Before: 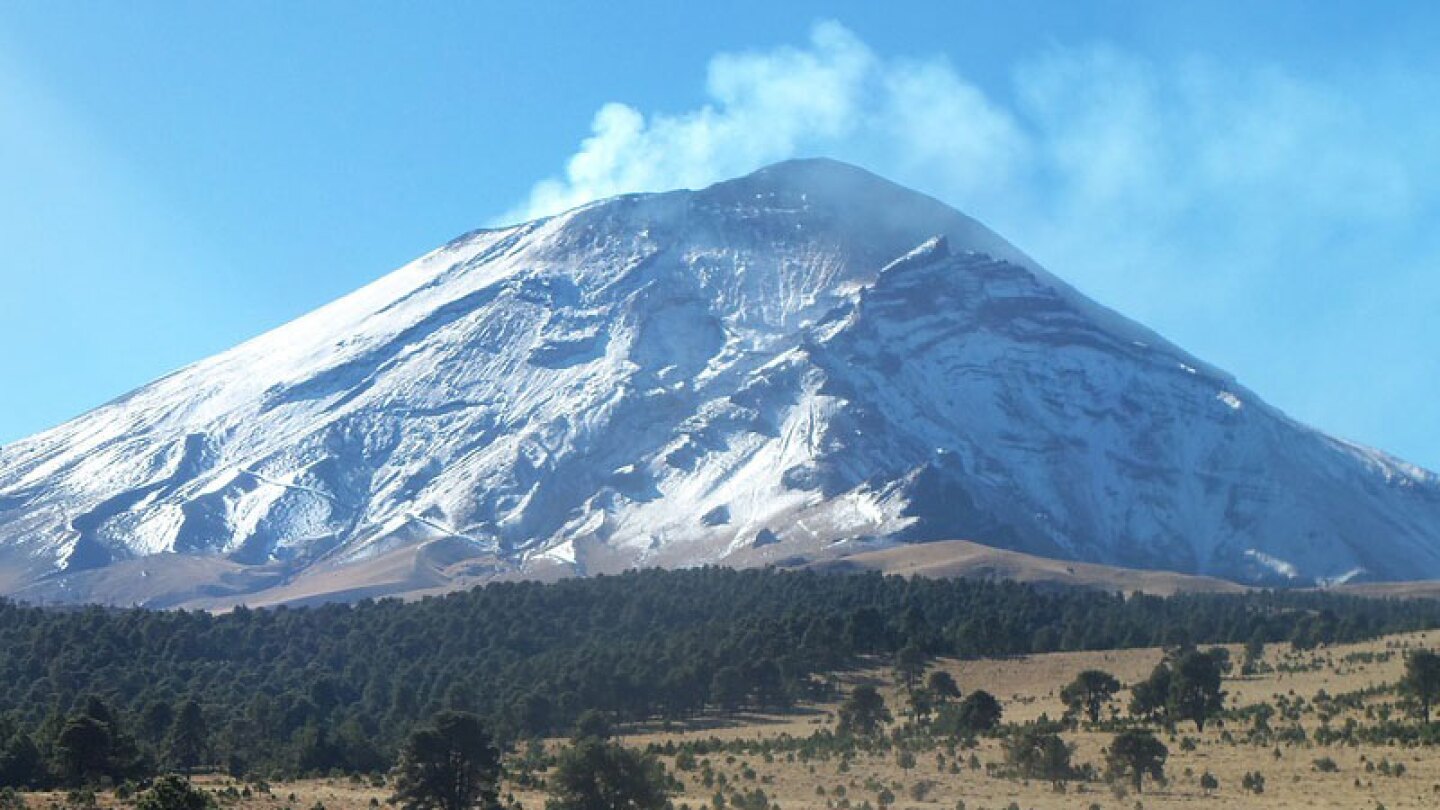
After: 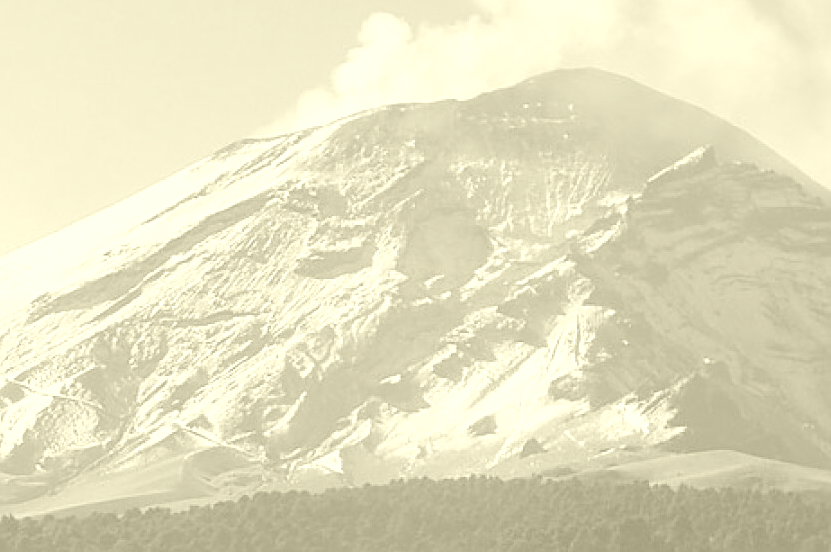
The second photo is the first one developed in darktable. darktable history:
crop: left 16.202%, top 11.208%, right 26.045%, bottom 20.557%
colorize: hue 43.2°, saturation 40%, version 1
sharpen: on, module defaults
